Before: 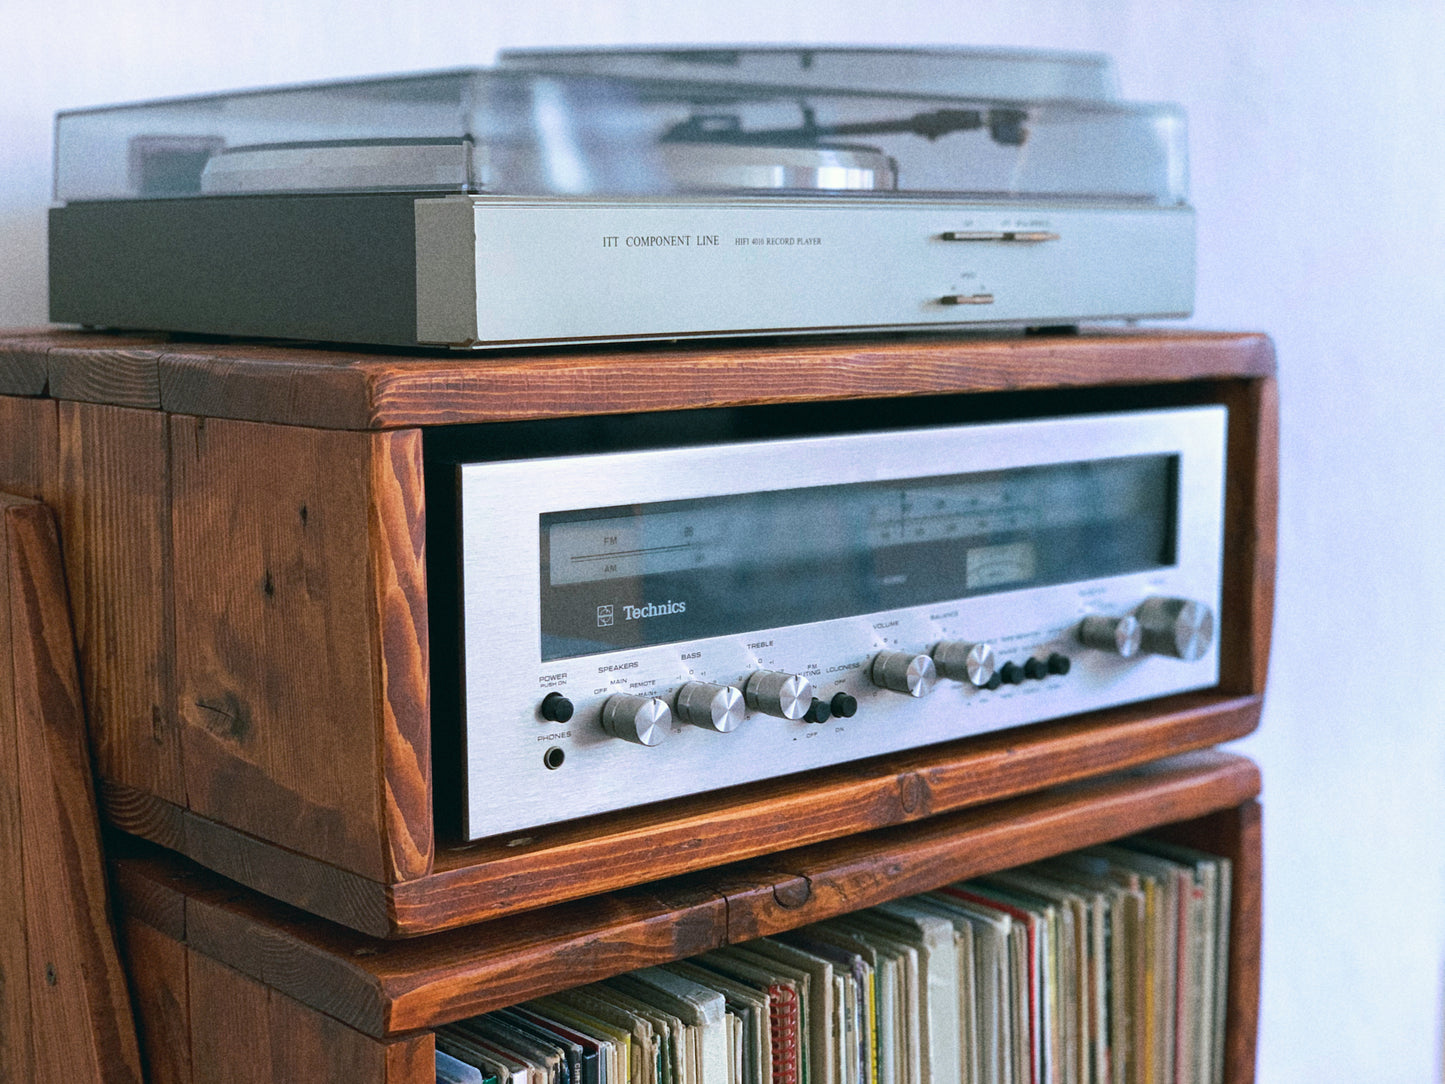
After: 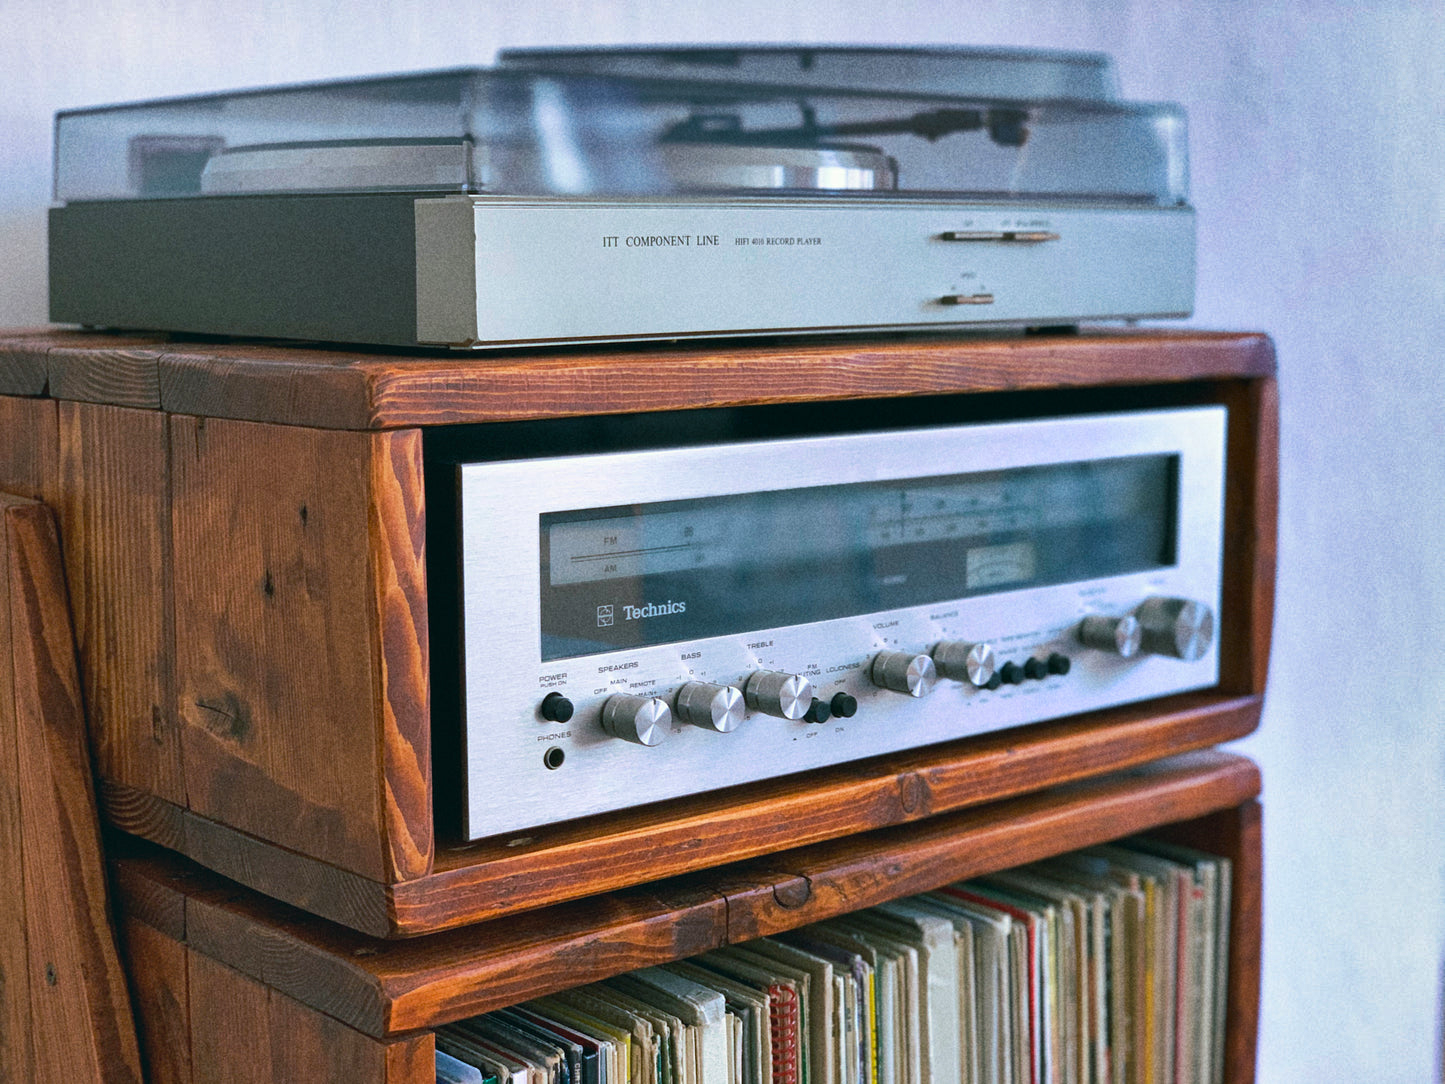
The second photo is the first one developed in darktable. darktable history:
color balance: output saturation 110%
shadows and highlights: radius 108.52, shadows 44.07, highlights -67.8, low approximation 0.01, soften with gaussian
white balance: emerald 1
